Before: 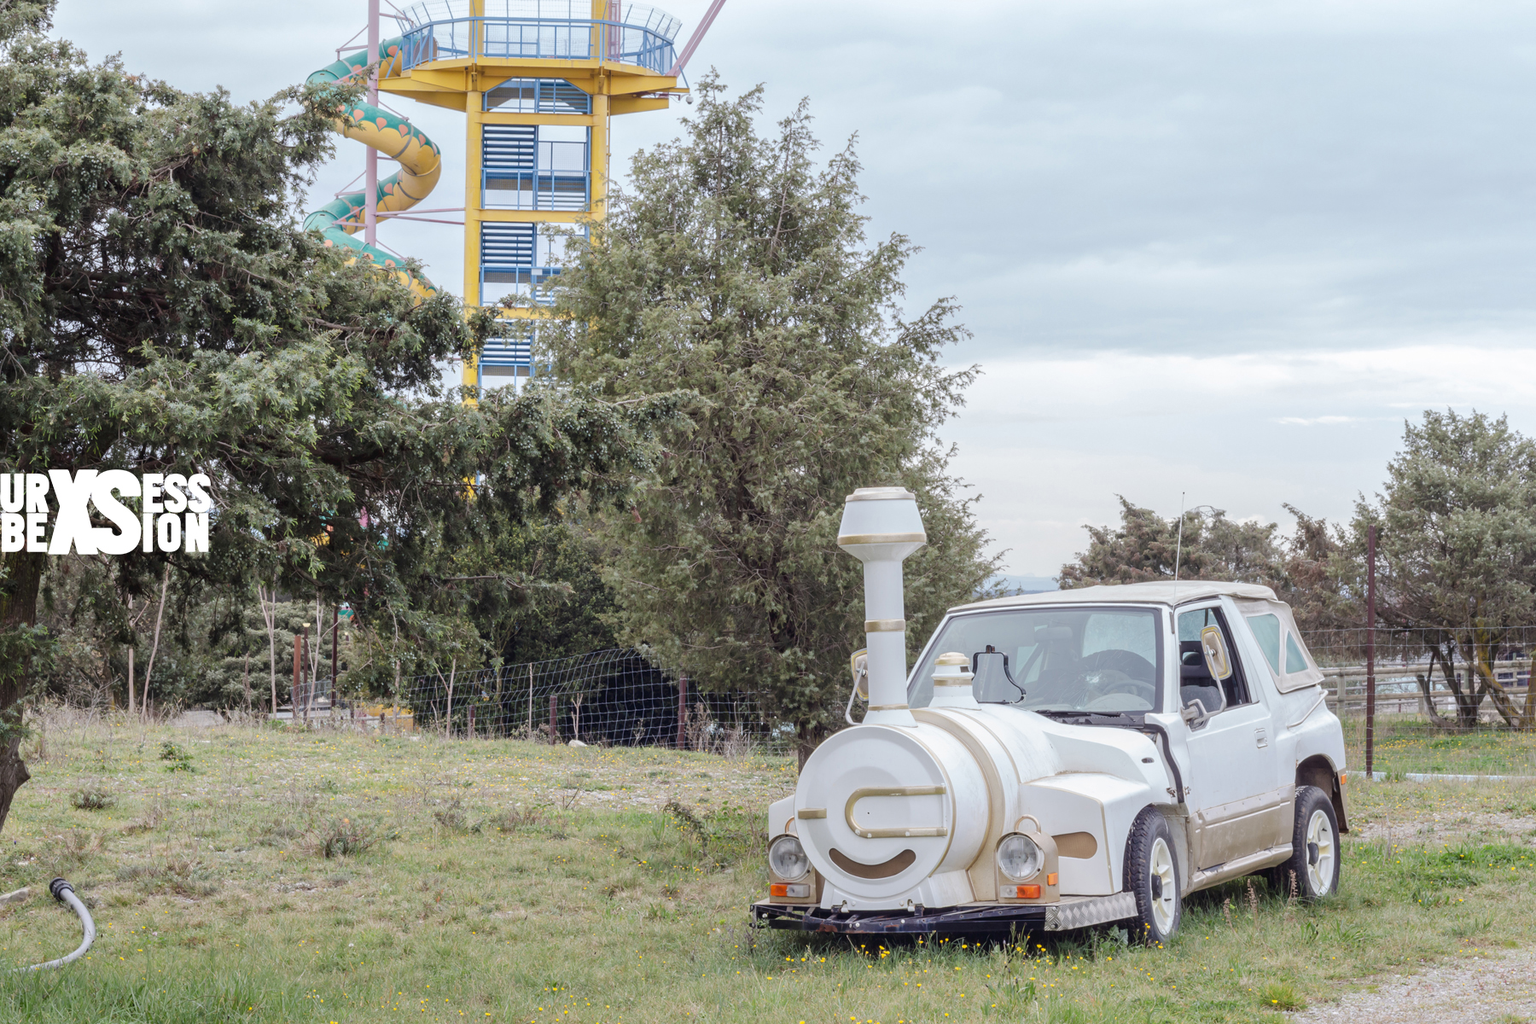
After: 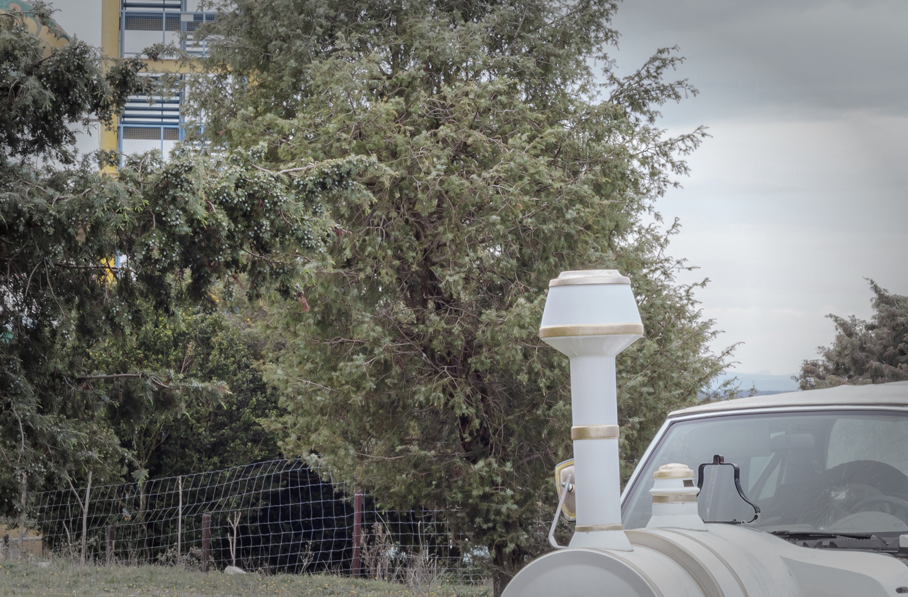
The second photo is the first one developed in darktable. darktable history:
crop: left 24.582%, top 25.148%, right 24.938%, bottom 25.082%
vignetting: fall-off start 66%, fall-off radius 39.72%, automatic ratio true, width/height ratio 0.678
